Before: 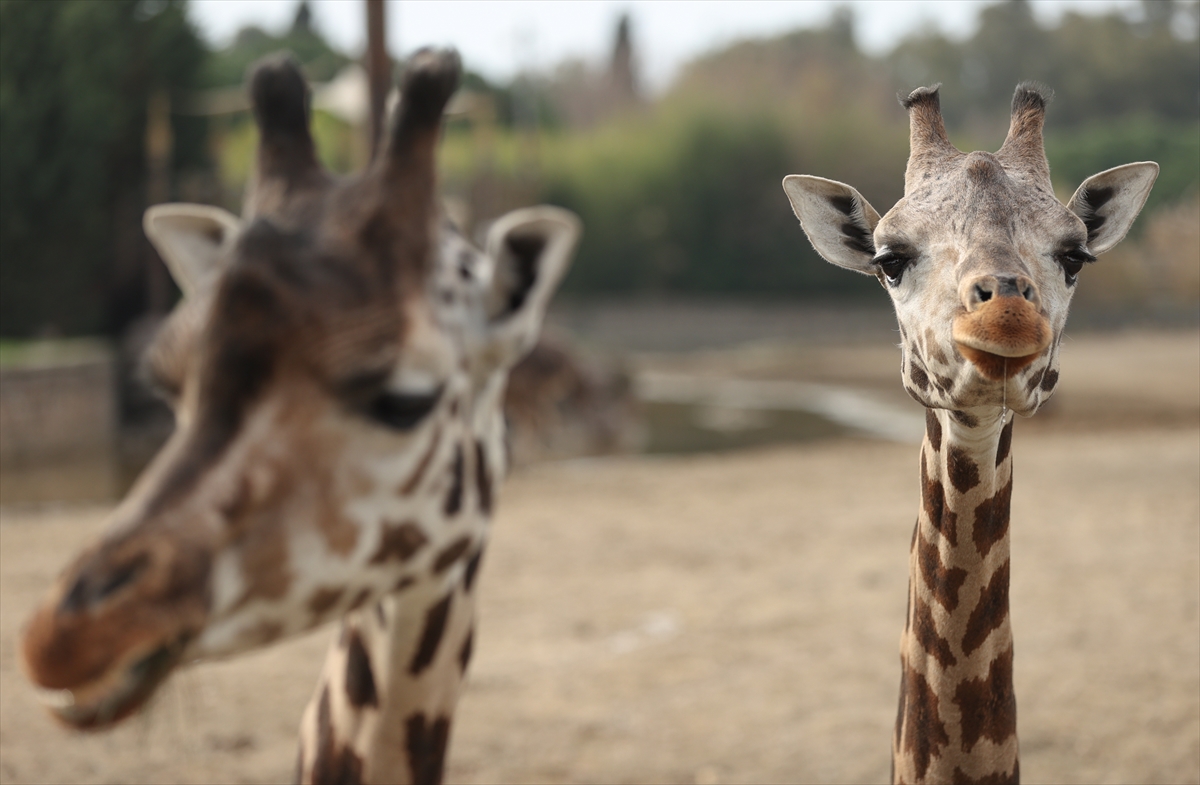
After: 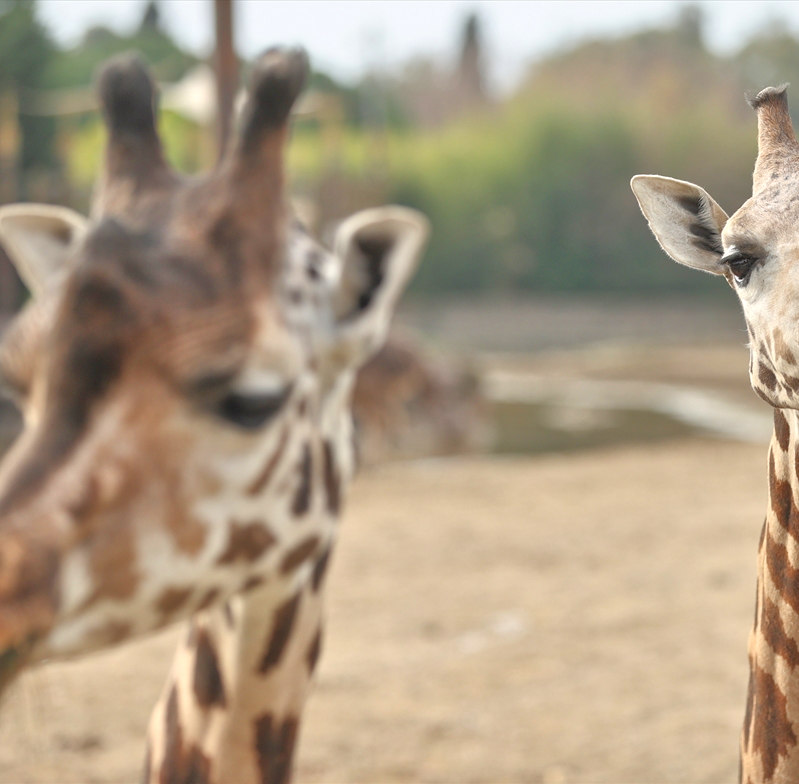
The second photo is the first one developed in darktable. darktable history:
color balance rgb: global vibrance 20%
crop and rotate: left 12.673%, right 20.66%
tone equalizer: -8 EV 2 EV, -7 EV 2 EV, -6 EV 2 EV, -5 EV 2 EV, -4 EV 2 EV, -3 EV 1.5 EV, -2 EV 1 EV, -1 EV 0.5 EV
